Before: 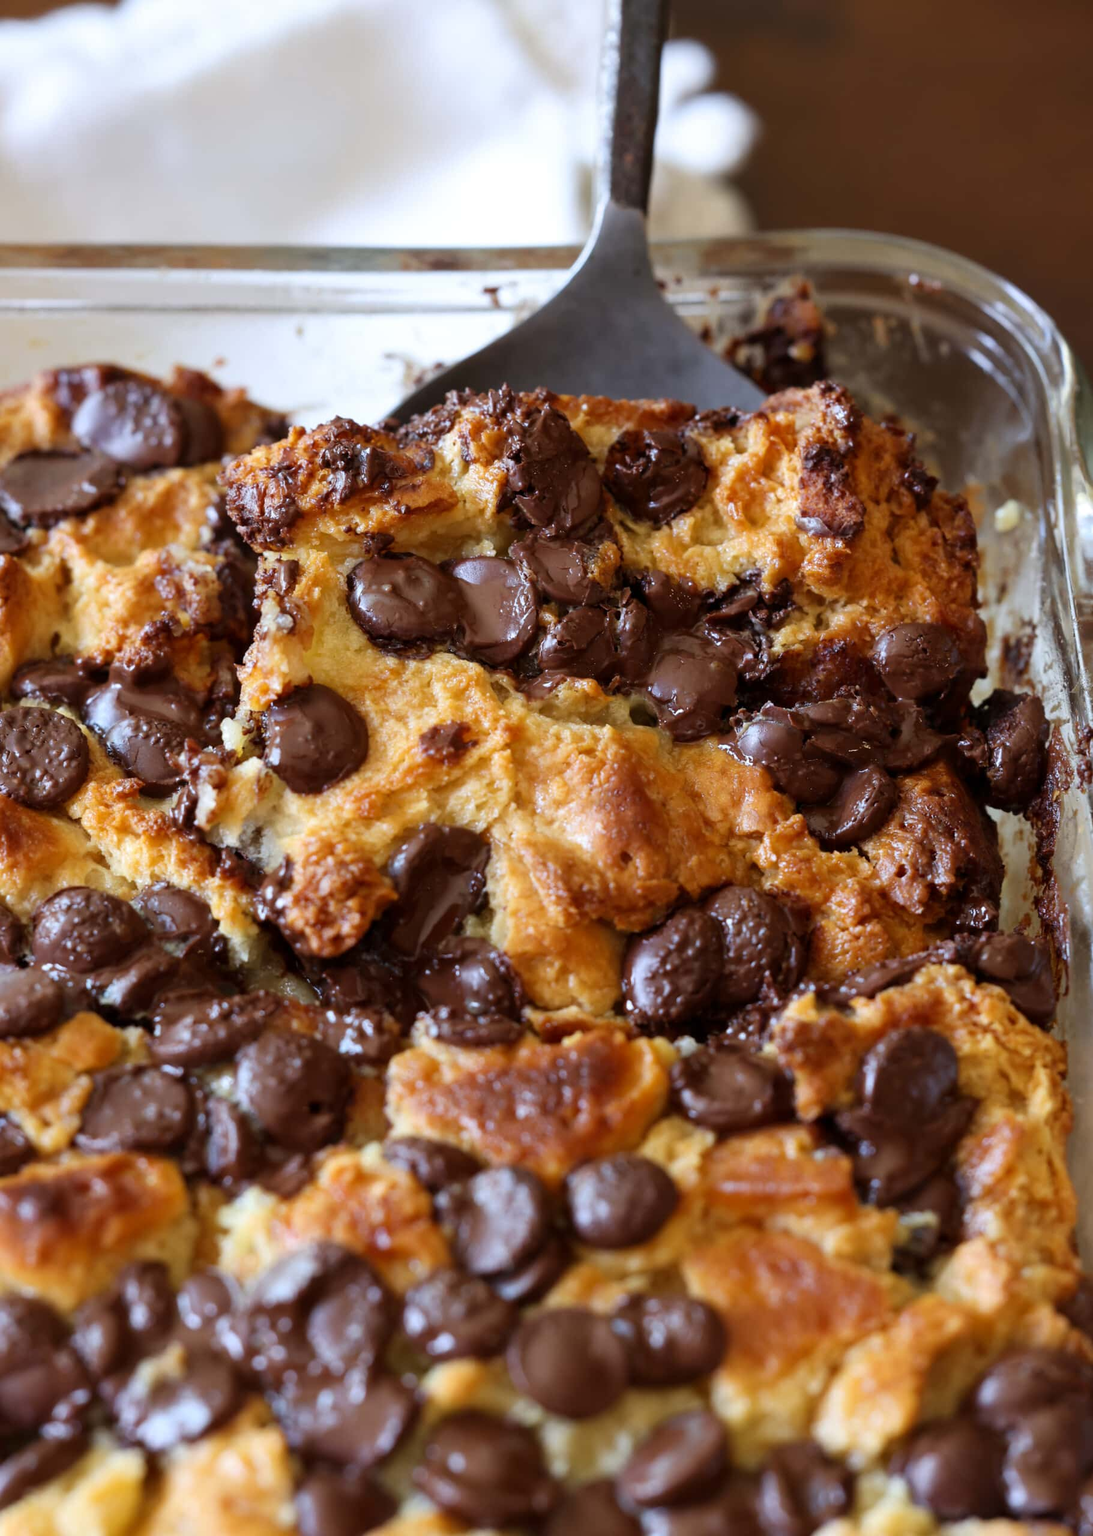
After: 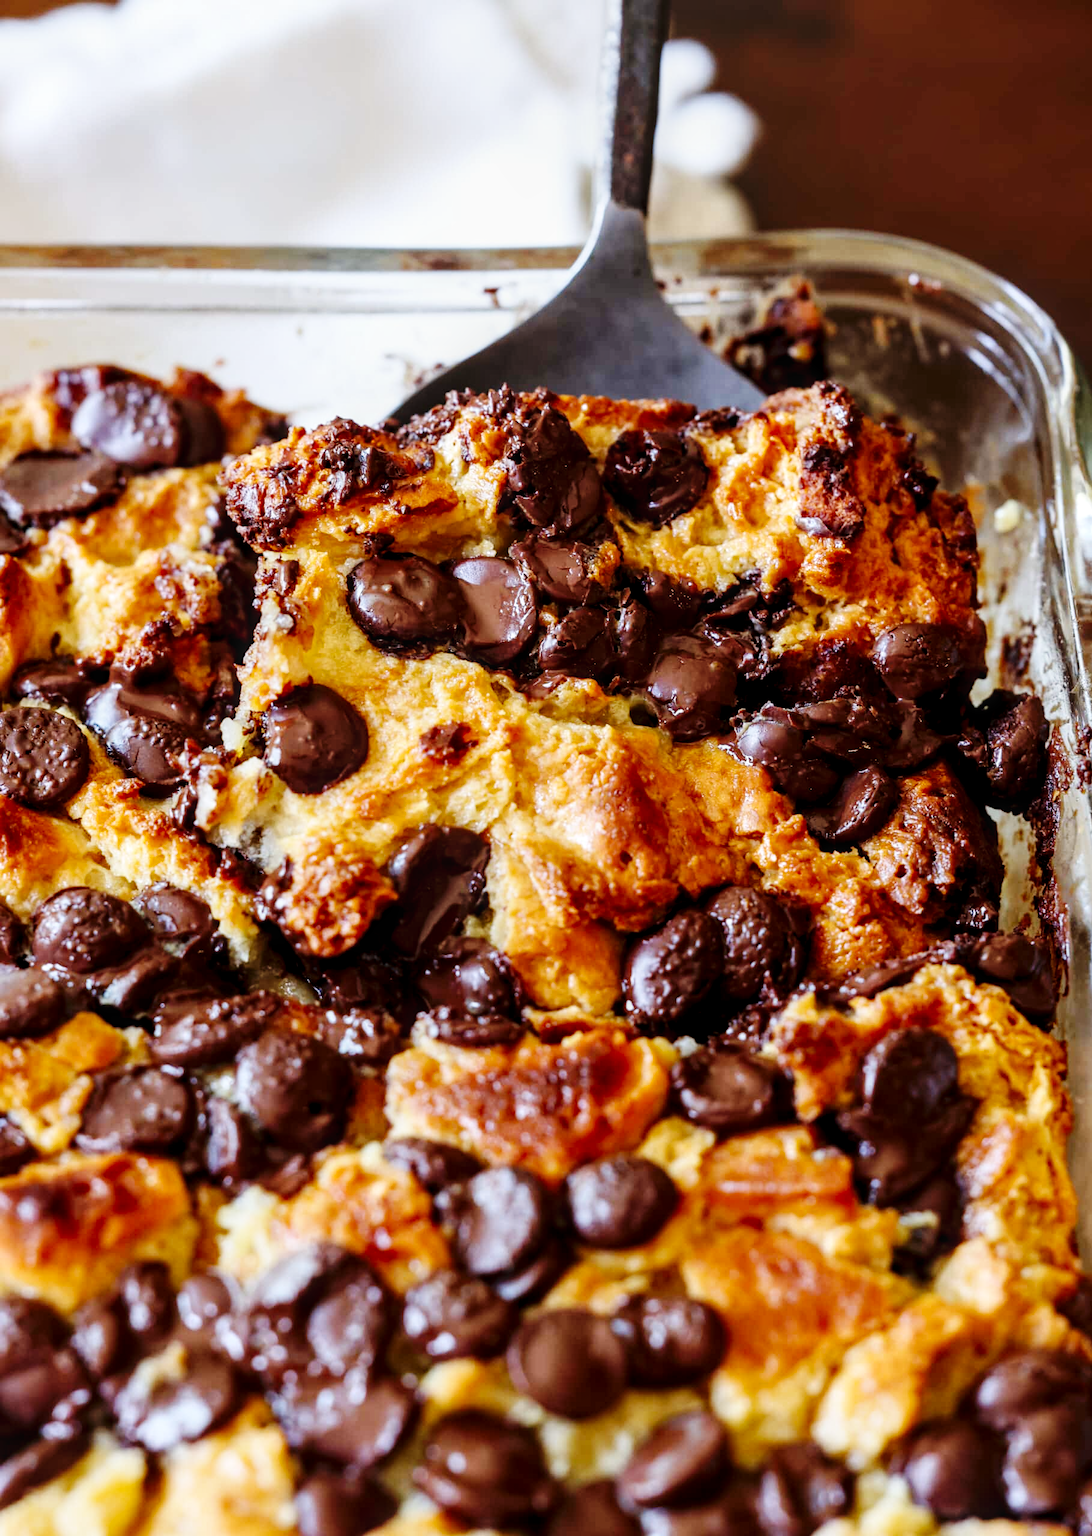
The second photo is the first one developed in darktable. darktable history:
base curve: curves: ch0 [(0, 0) (0.036, 0.025) (0.121, 0.166) (0.206, 0.329) (0.605, 0.79) (1, 1)], preserve colors none
exposure: black level correction 0.007, compensate highlight preservation false
local contrast: on, module defaults
